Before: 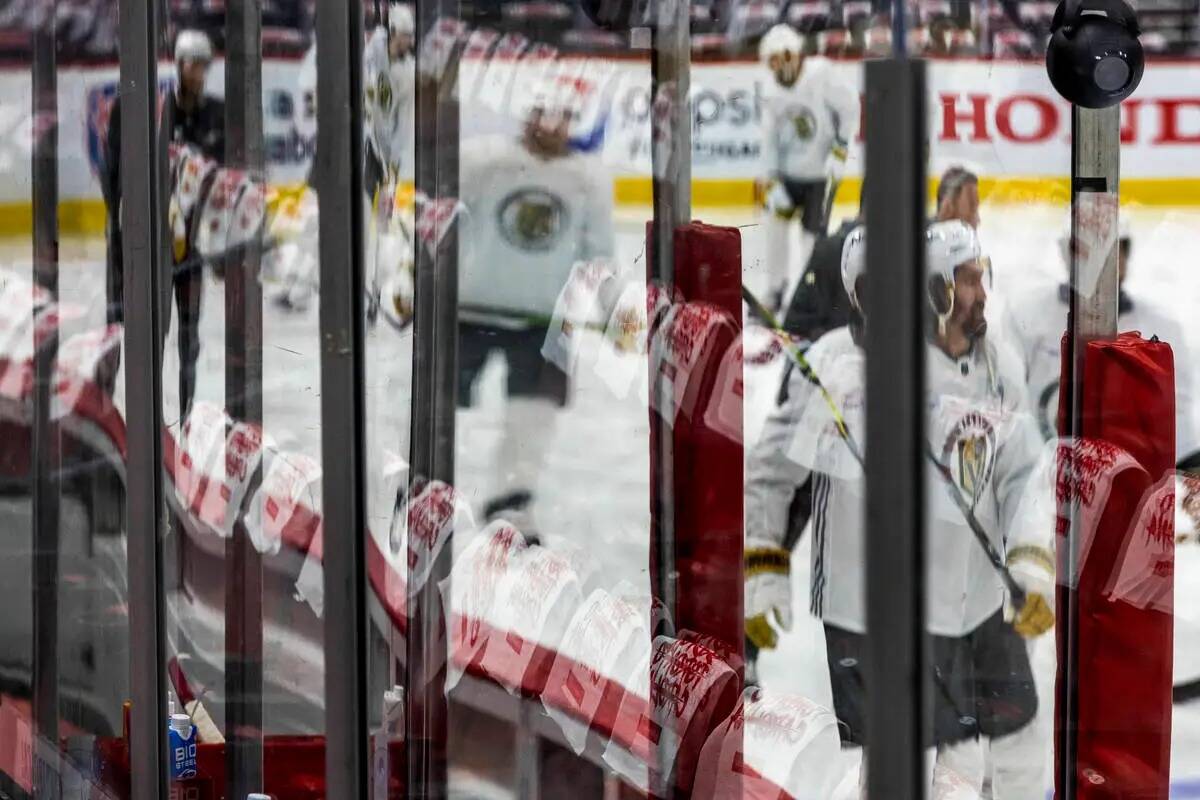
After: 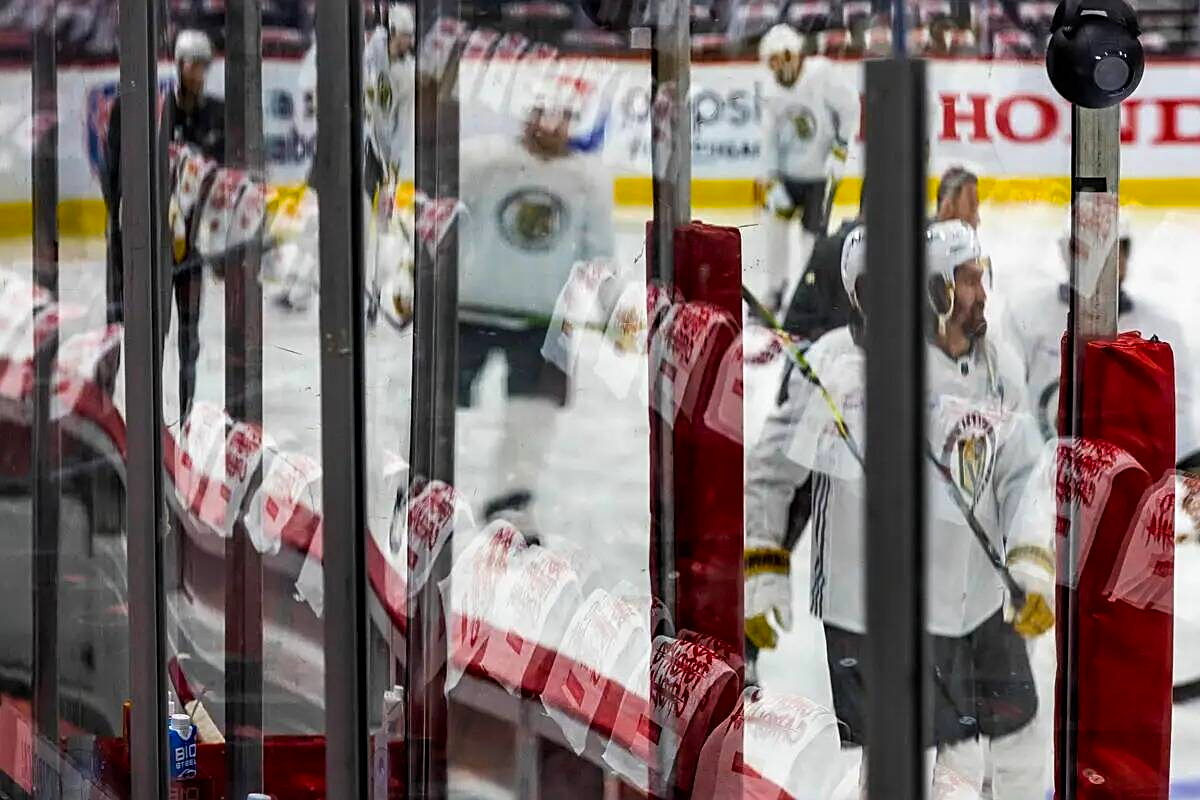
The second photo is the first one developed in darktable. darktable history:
sharpen: on, module defaults
color balance rgb: perceptual saturation grading › global saturation 19.303%
